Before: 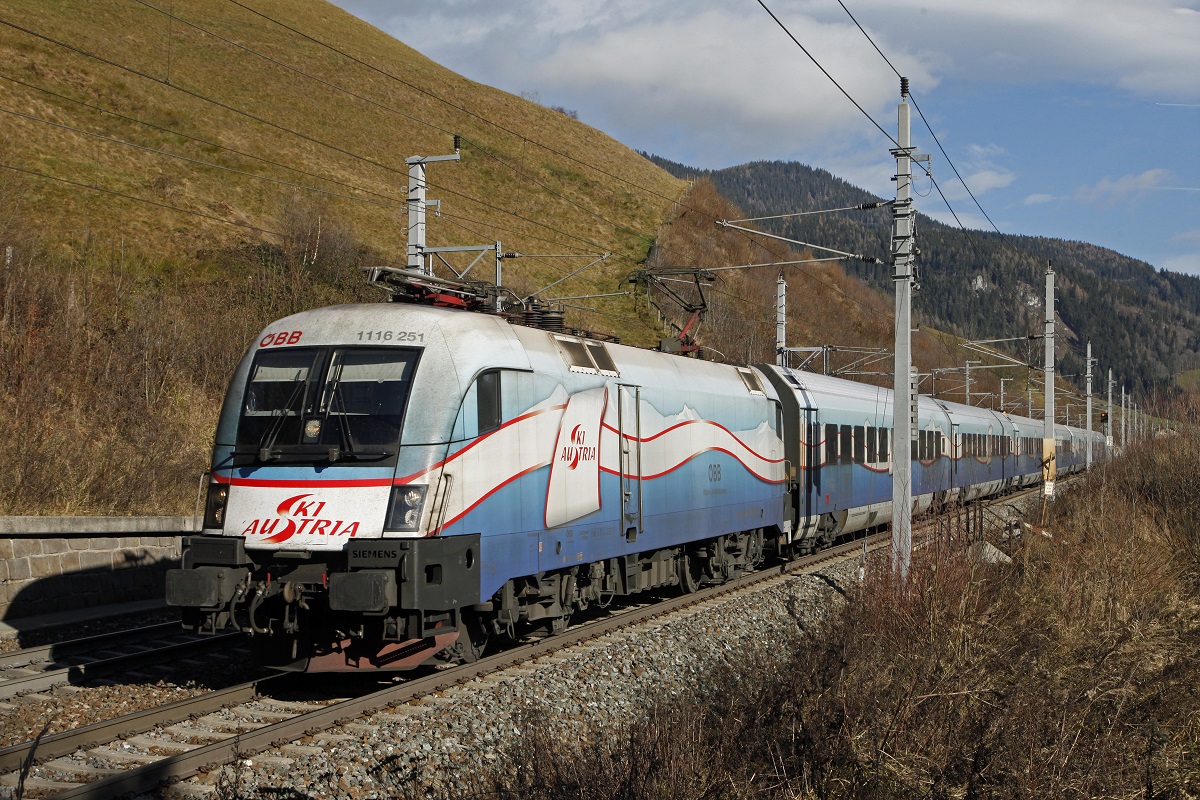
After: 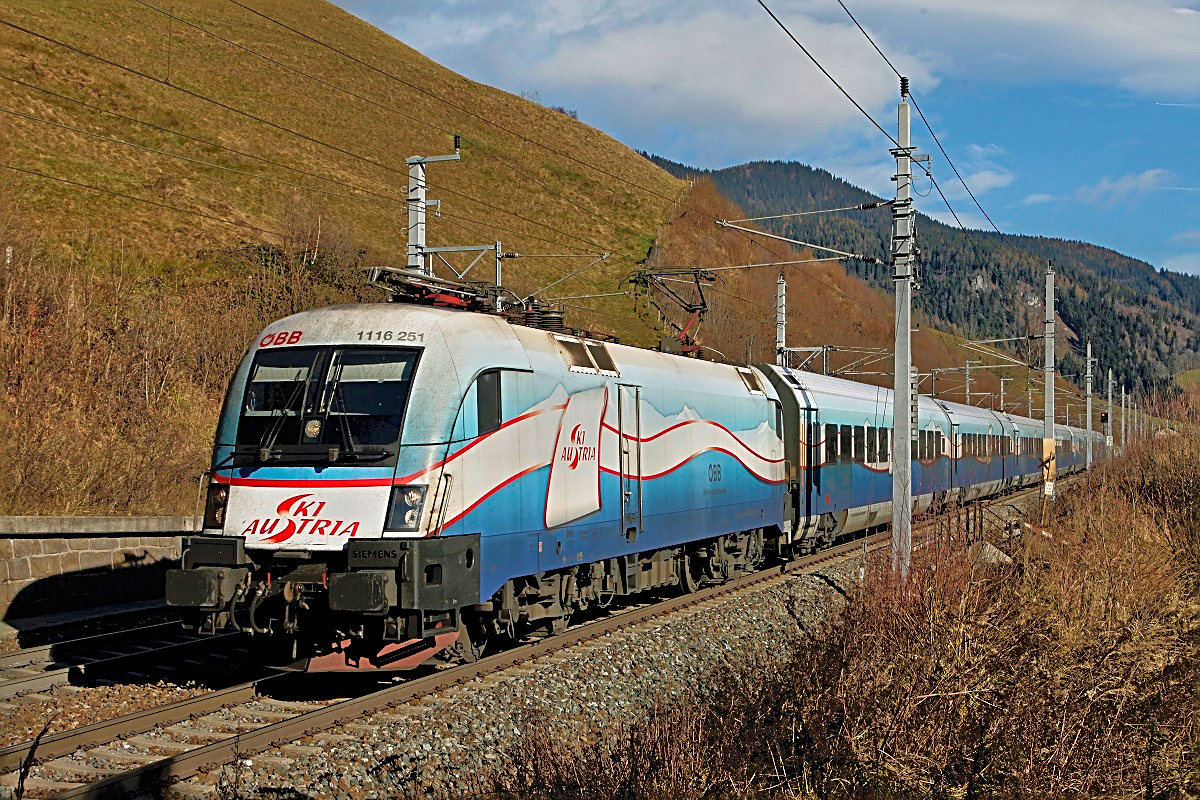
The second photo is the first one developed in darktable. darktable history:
sharpen: radius 2.537, amount 0.631
tone equalizer: -7 EV -0.614 EV, -6 EV 1 EV, -5 EV -0.477 EV, -4 EV 0.404 EV, -3 EV 0.418 EV, -2 EV 0.161 EV, -1 EV -0.149 EV, +0 EV -0.374 EV
velvia: strength 44.41%
